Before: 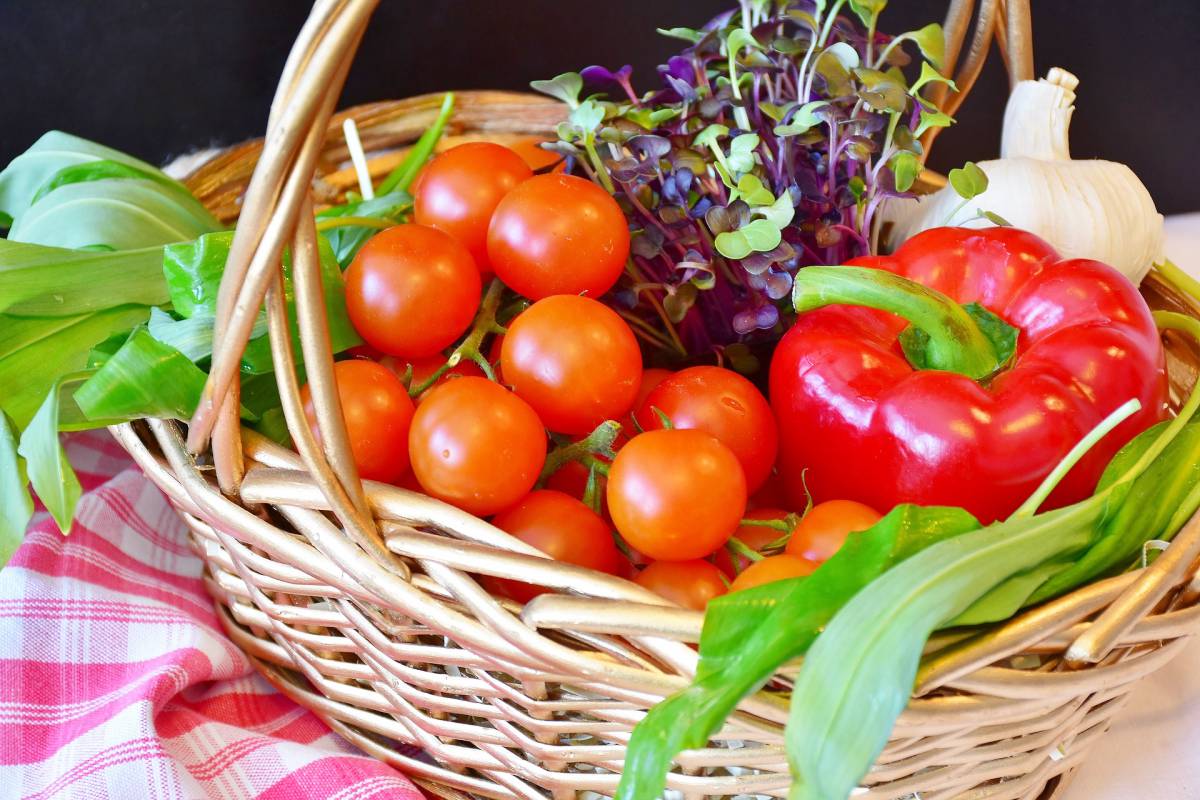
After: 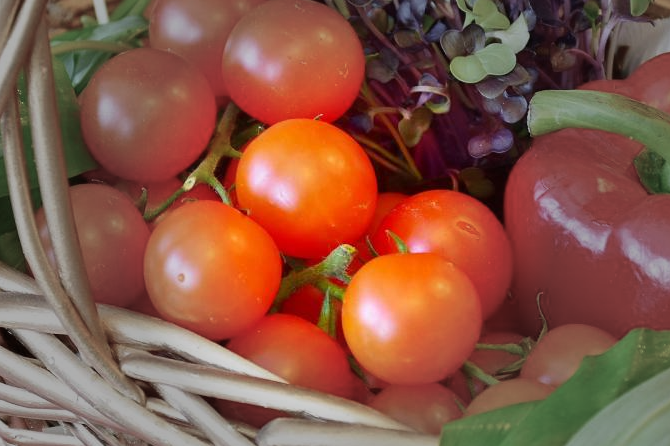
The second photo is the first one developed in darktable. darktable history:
crop and rotate: left 22.13%, top 22.054%, right 22.026%, bottom 22.102%
vignetting: fall-off start 31.28%, fall-off radius 34.64%, brightness -0.575
